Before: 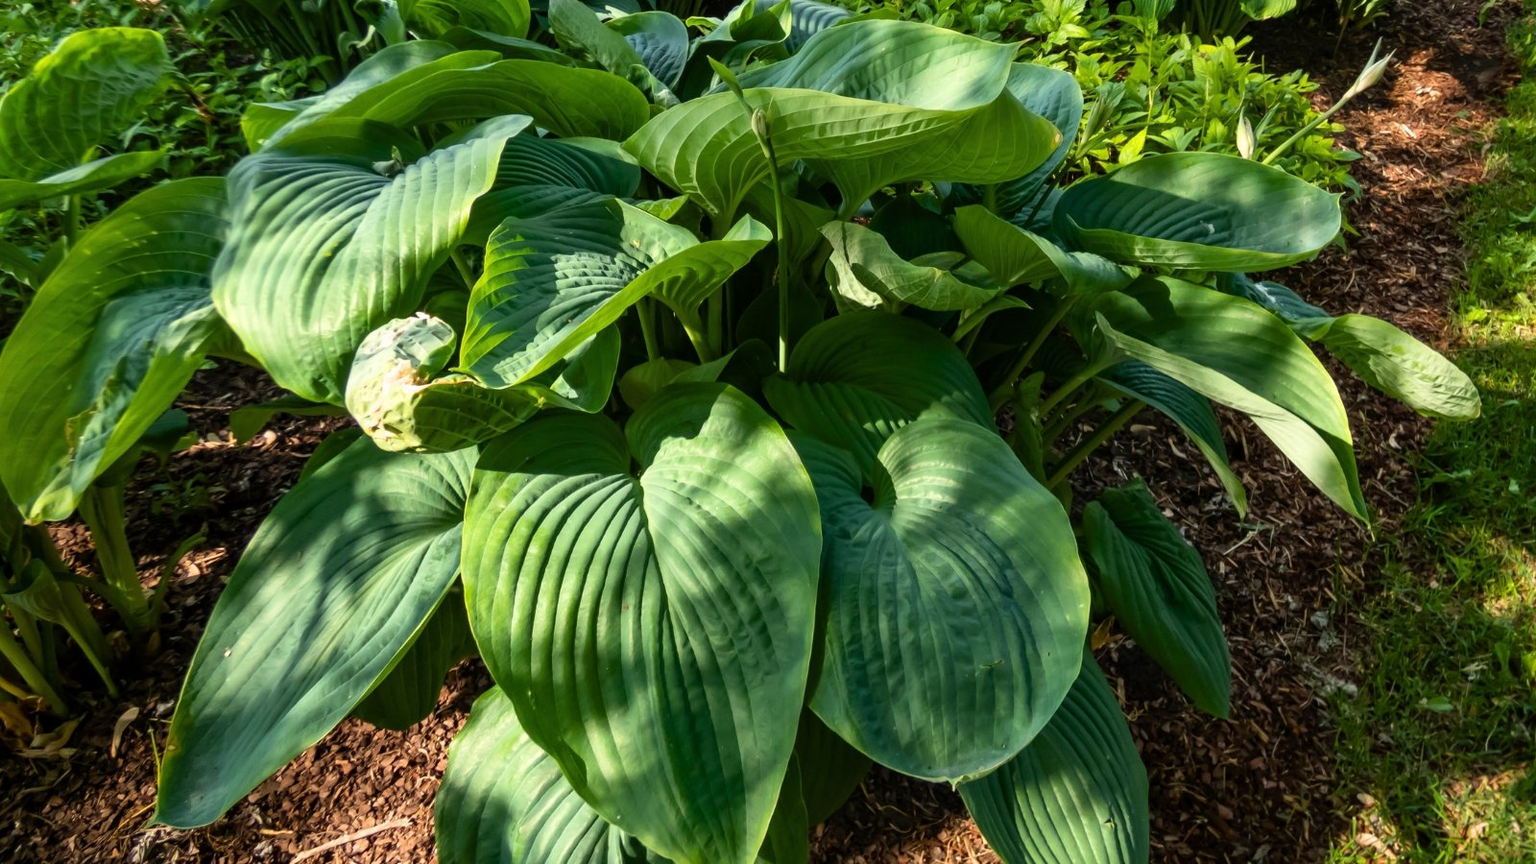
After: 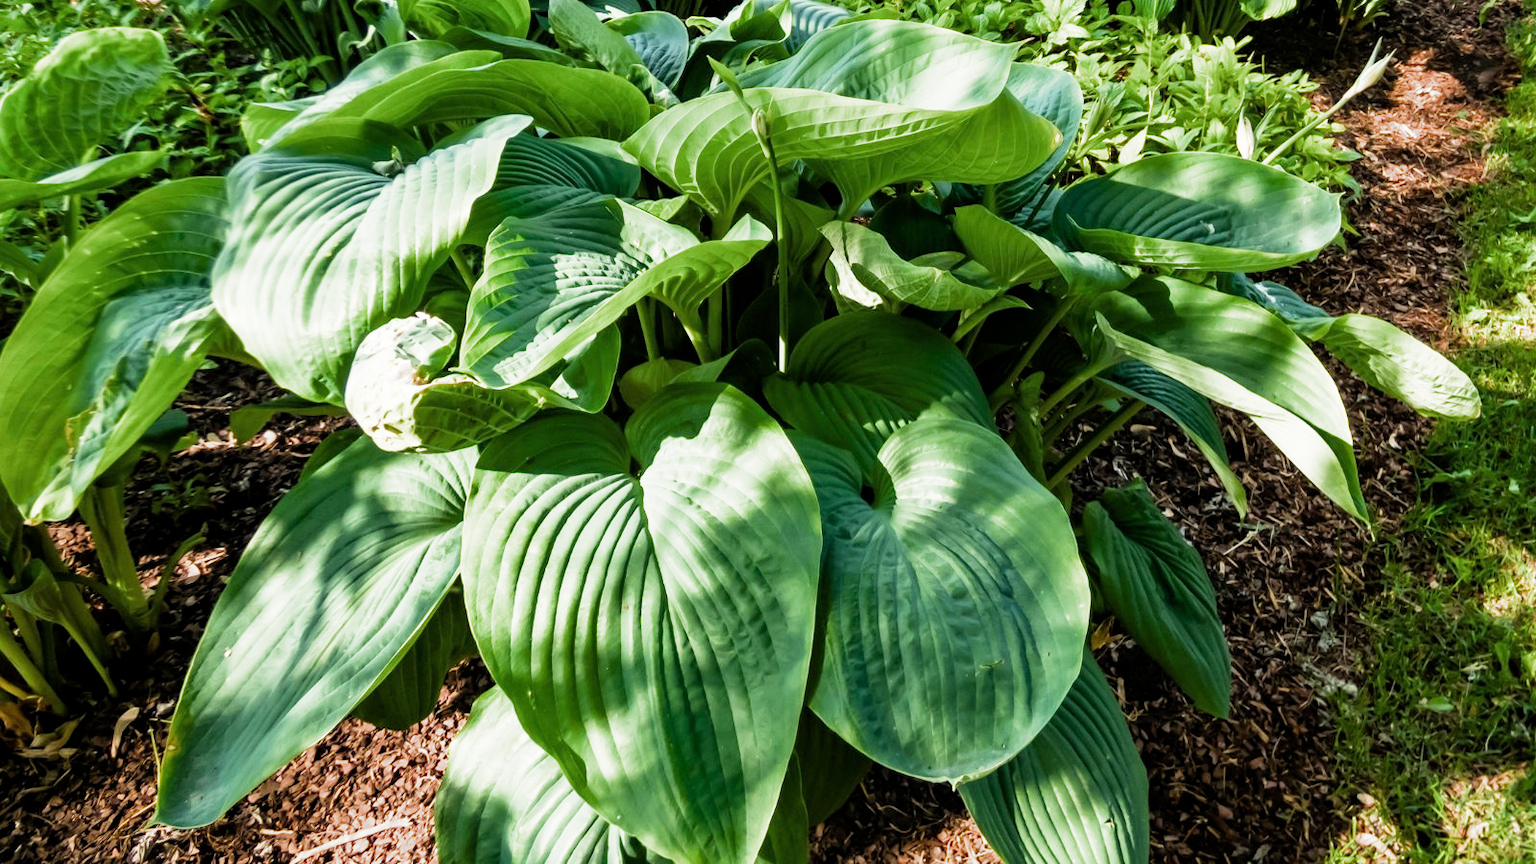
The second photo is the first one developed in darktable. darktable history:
filmic rgb: middle gray luminance 9.18%, black relative exposure -10.68 EV, white relative exposure 3.45 EV, target black luminance 0%, hardness 6, latitude 59.6%, contrast 1.091, highlights saturation mix 4.39%, shadows ↔ highlights balance 29.27%, add noise in highlights 0.001, preserve chrominance max RGB, color science v3 (2019), use custom middle-gray values true, contrast in highlights soft
